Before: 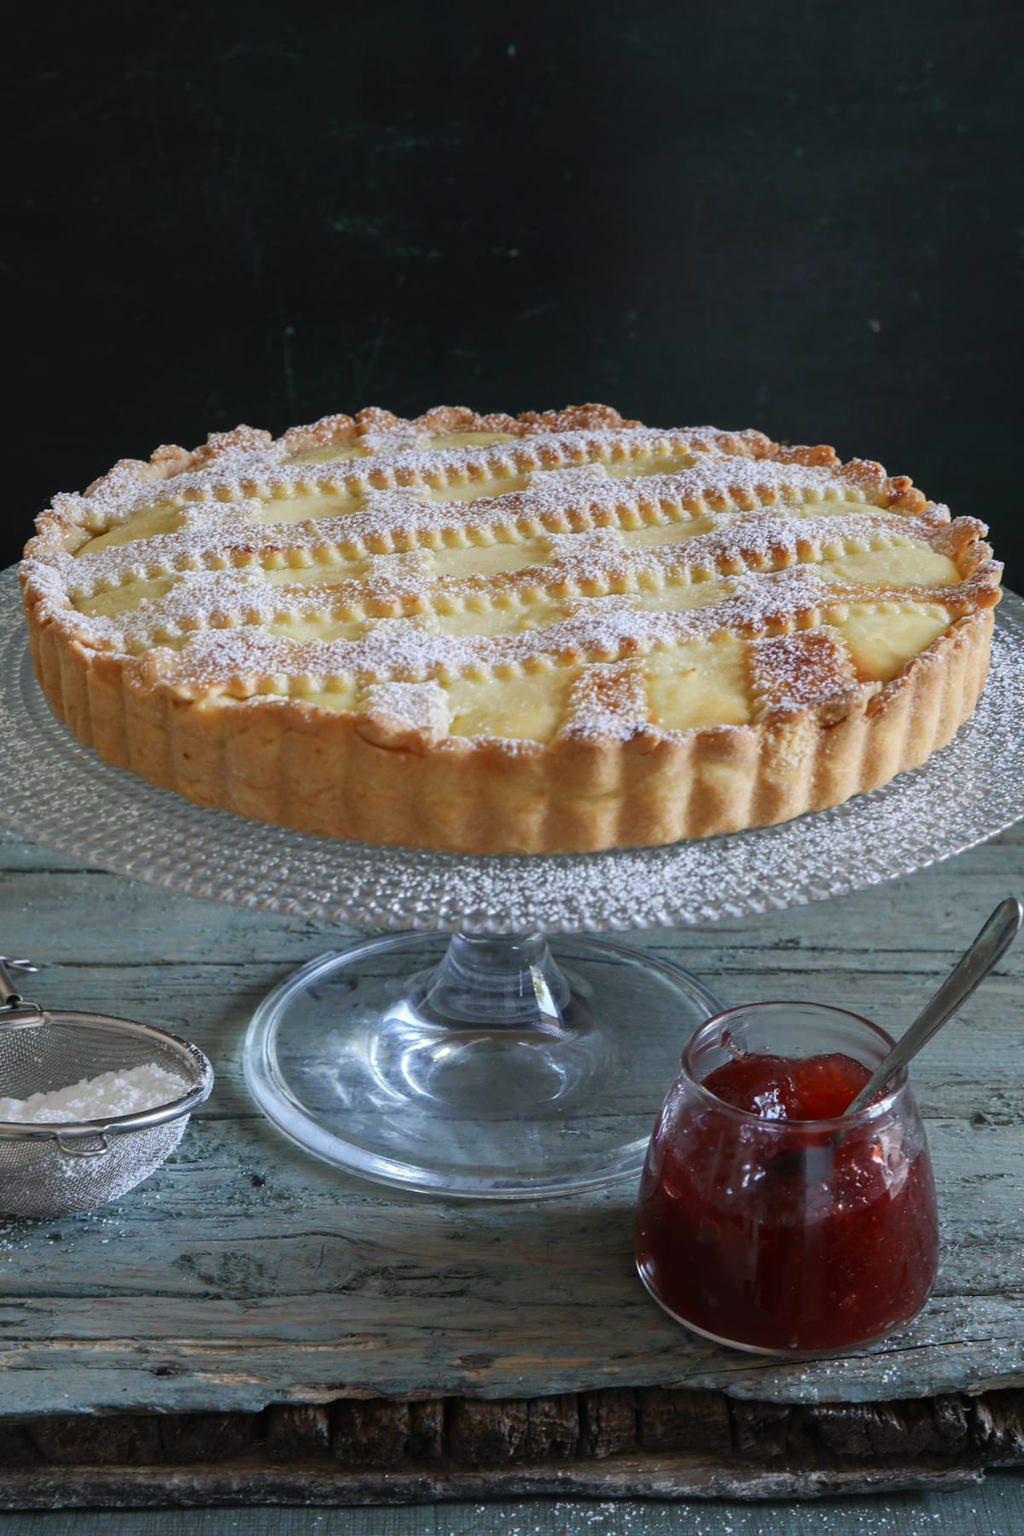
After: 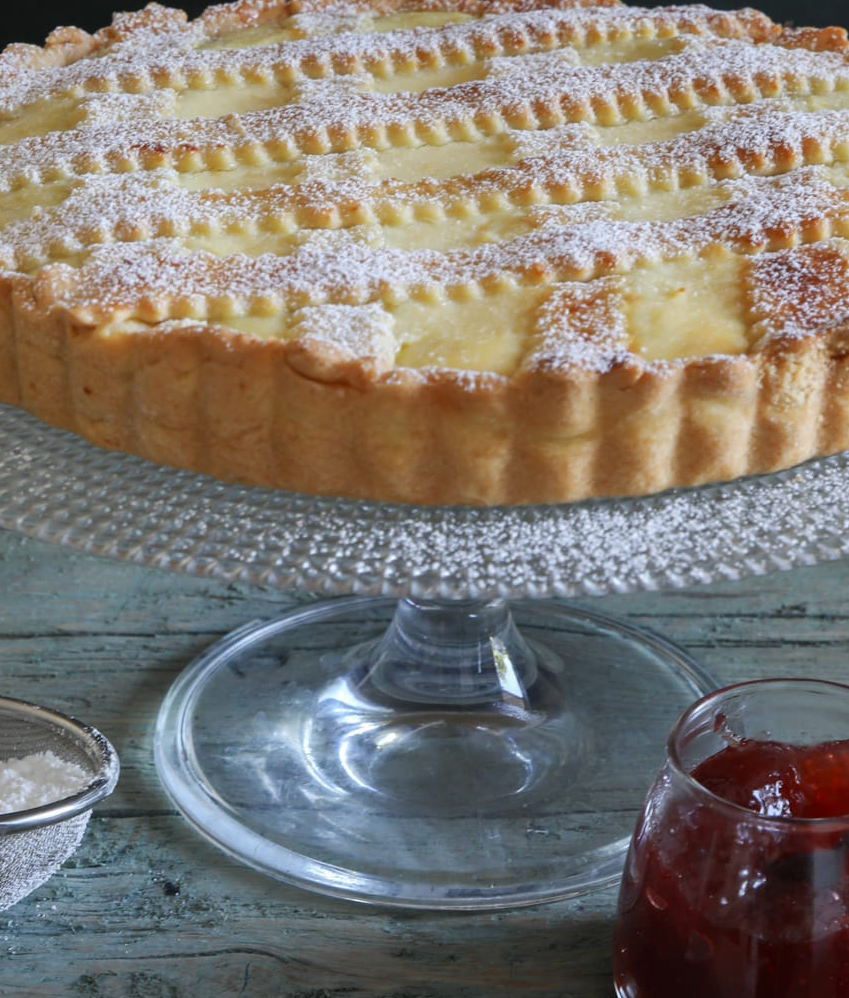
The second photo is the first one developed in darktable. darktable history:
crop: left 10.923%, top 27.53%, right 18.315%, bottom 17.005%
